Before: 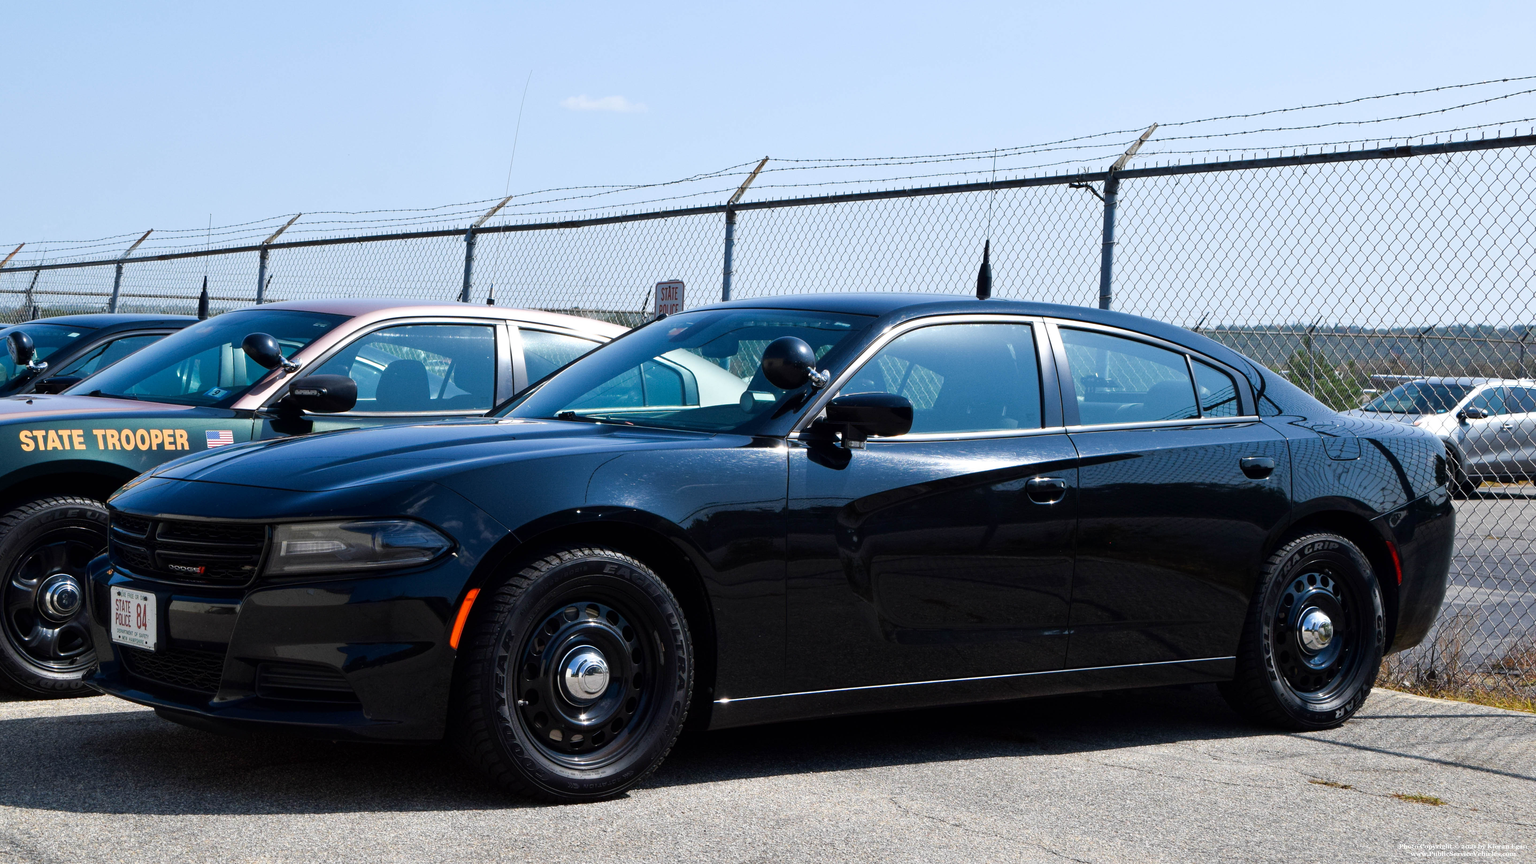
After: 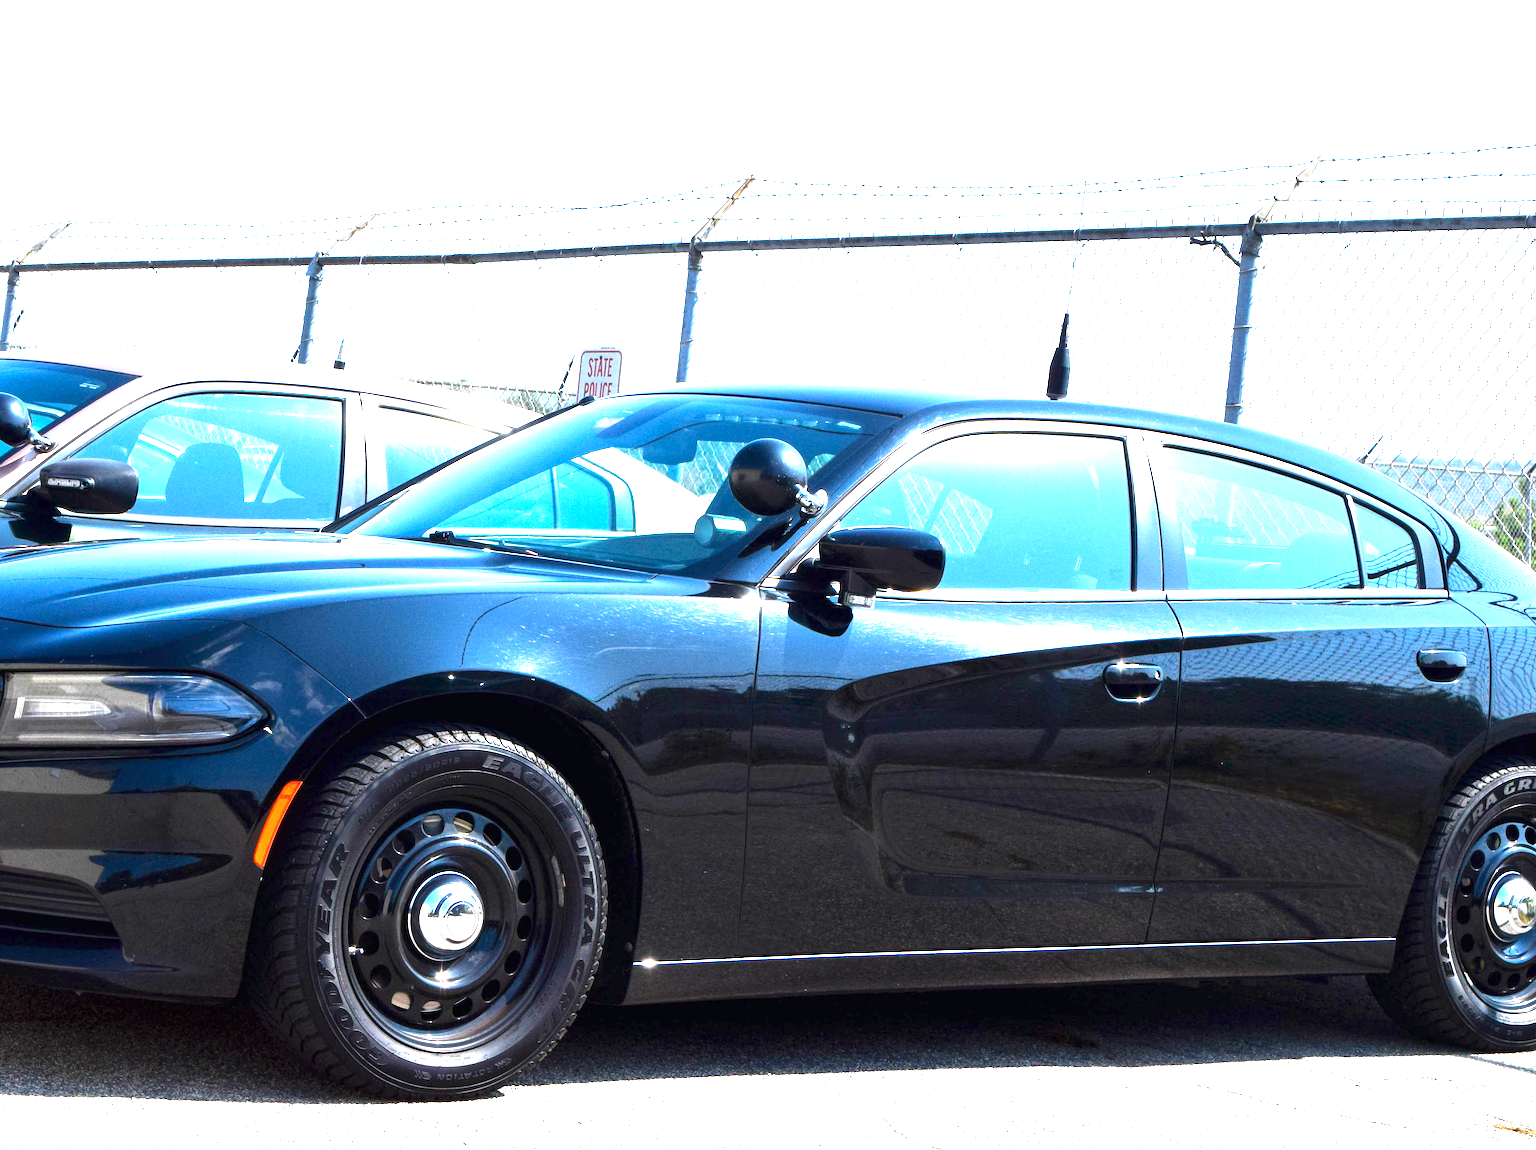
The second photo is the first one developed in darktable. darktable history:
crop and rotate: angle -3.03°, left 14.234%, top 0.028%, right 10.736%, bottom 0.032%
exposure: exposure 2.255 EV, compensate highlight preservation false
tone curve: curves: ch0 [(0, 0) (0.003, 0.003) (0.011, 0.012) (0.025, 0.026) (0.044, 0.046) (0.069, 0.072) (0.1, 0.104) (0.136, 0.141) (0.177, 0.184) (0.224, 0.233) (0.277, 0.288) (0.335, 0.348) (0.399, 0.414) (0.468, 0.486) (0.543, 0.564) (0.623, 0.647) (0.709, 0.736) (0.801, 0.831) (0.898, 0.921) (1, 1)], color space Lab, linked channels, preserve colors none
